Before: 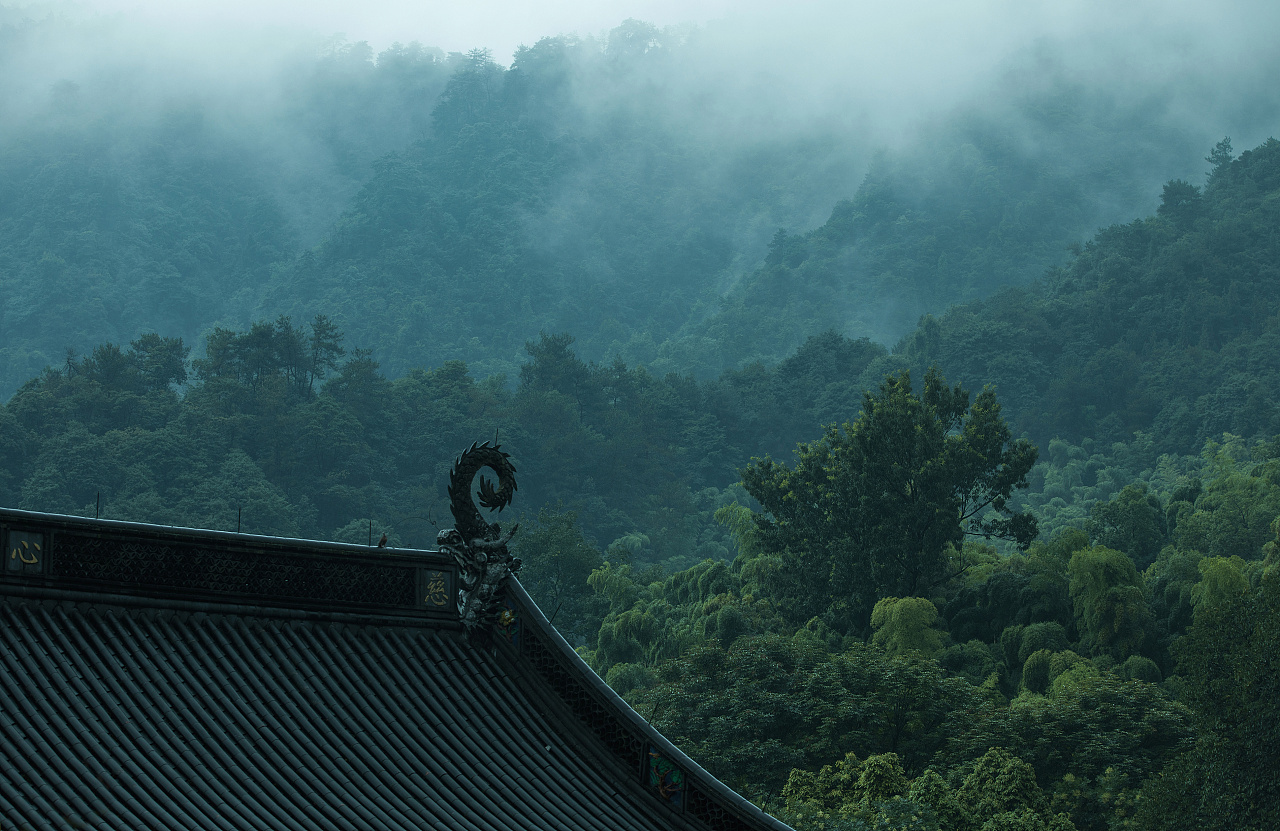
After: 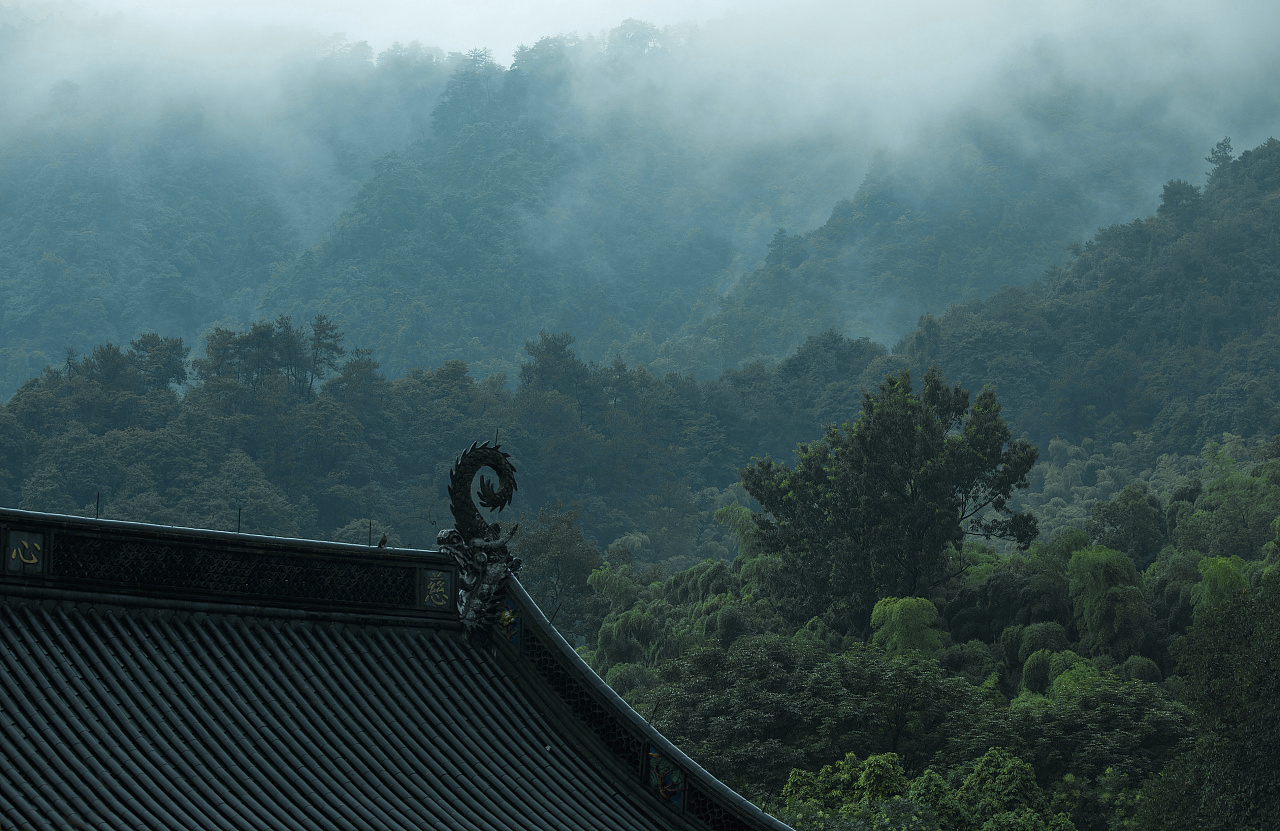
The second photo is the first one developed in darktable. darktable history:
levels: levels [0, 0.498, 0.996]
color zones: curves: ch0 [(0.004, 0.305) (0.261, 0.623) (0.389, 0.399) (0.708, 0.571) (0.947, 0.34)]; ch1 [(0.025, 0.645) (0.229, 0.584) (0.326, 0.551) (0.484, 0.262) (0.757, 0.643)]
